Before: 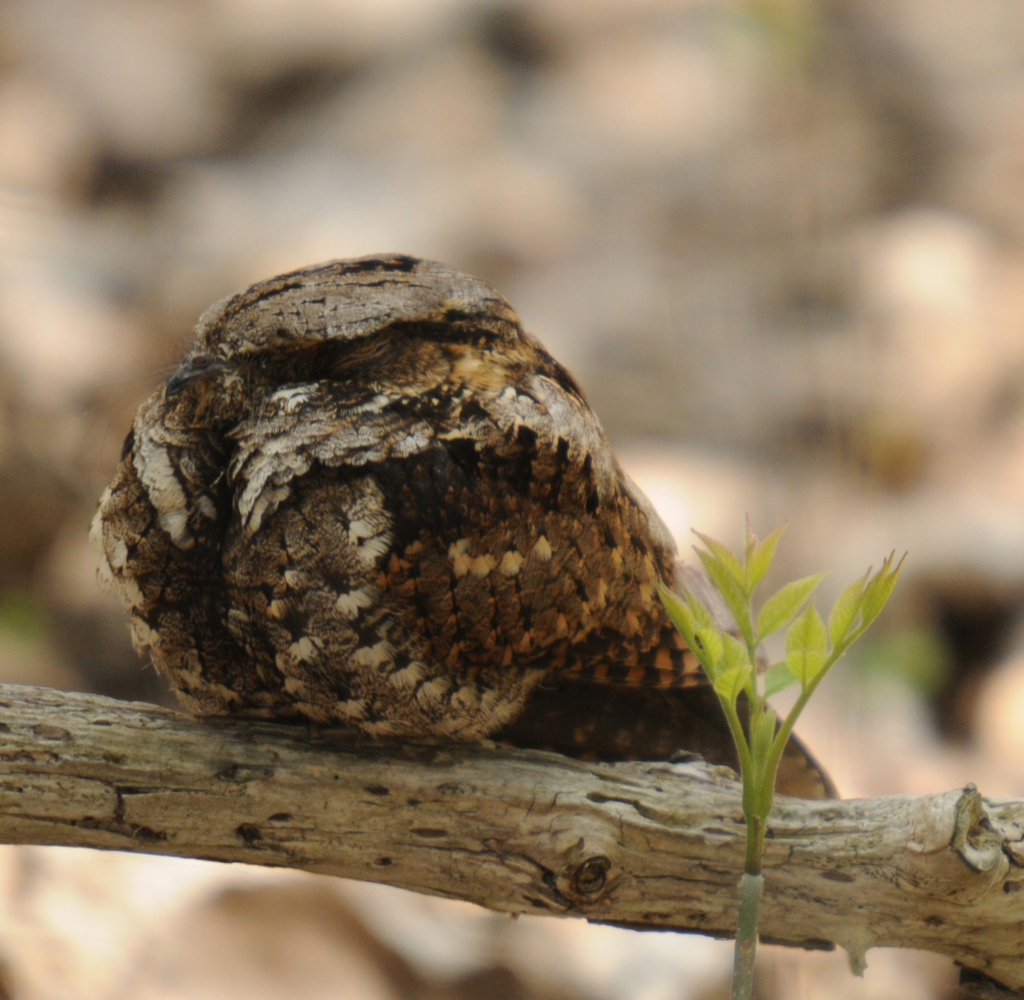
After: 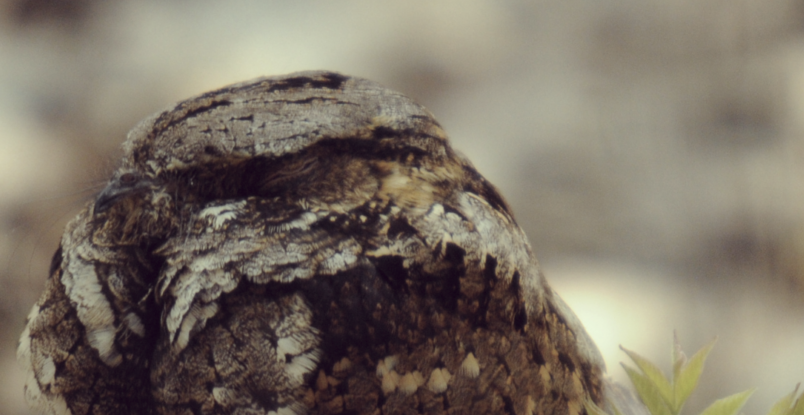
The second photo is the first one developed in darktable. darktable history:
crop: left 7.036%, top 18.398%, right 14.379%, bottom 40.043%
color balance rgb: perceptual saturation grading › global saturation 30%, global vibrance 10%
color correction: highlights a* -20.17, highlights b* 20.27, shadows a* 20.03, shadows b* -20.46, saturation 0.43
